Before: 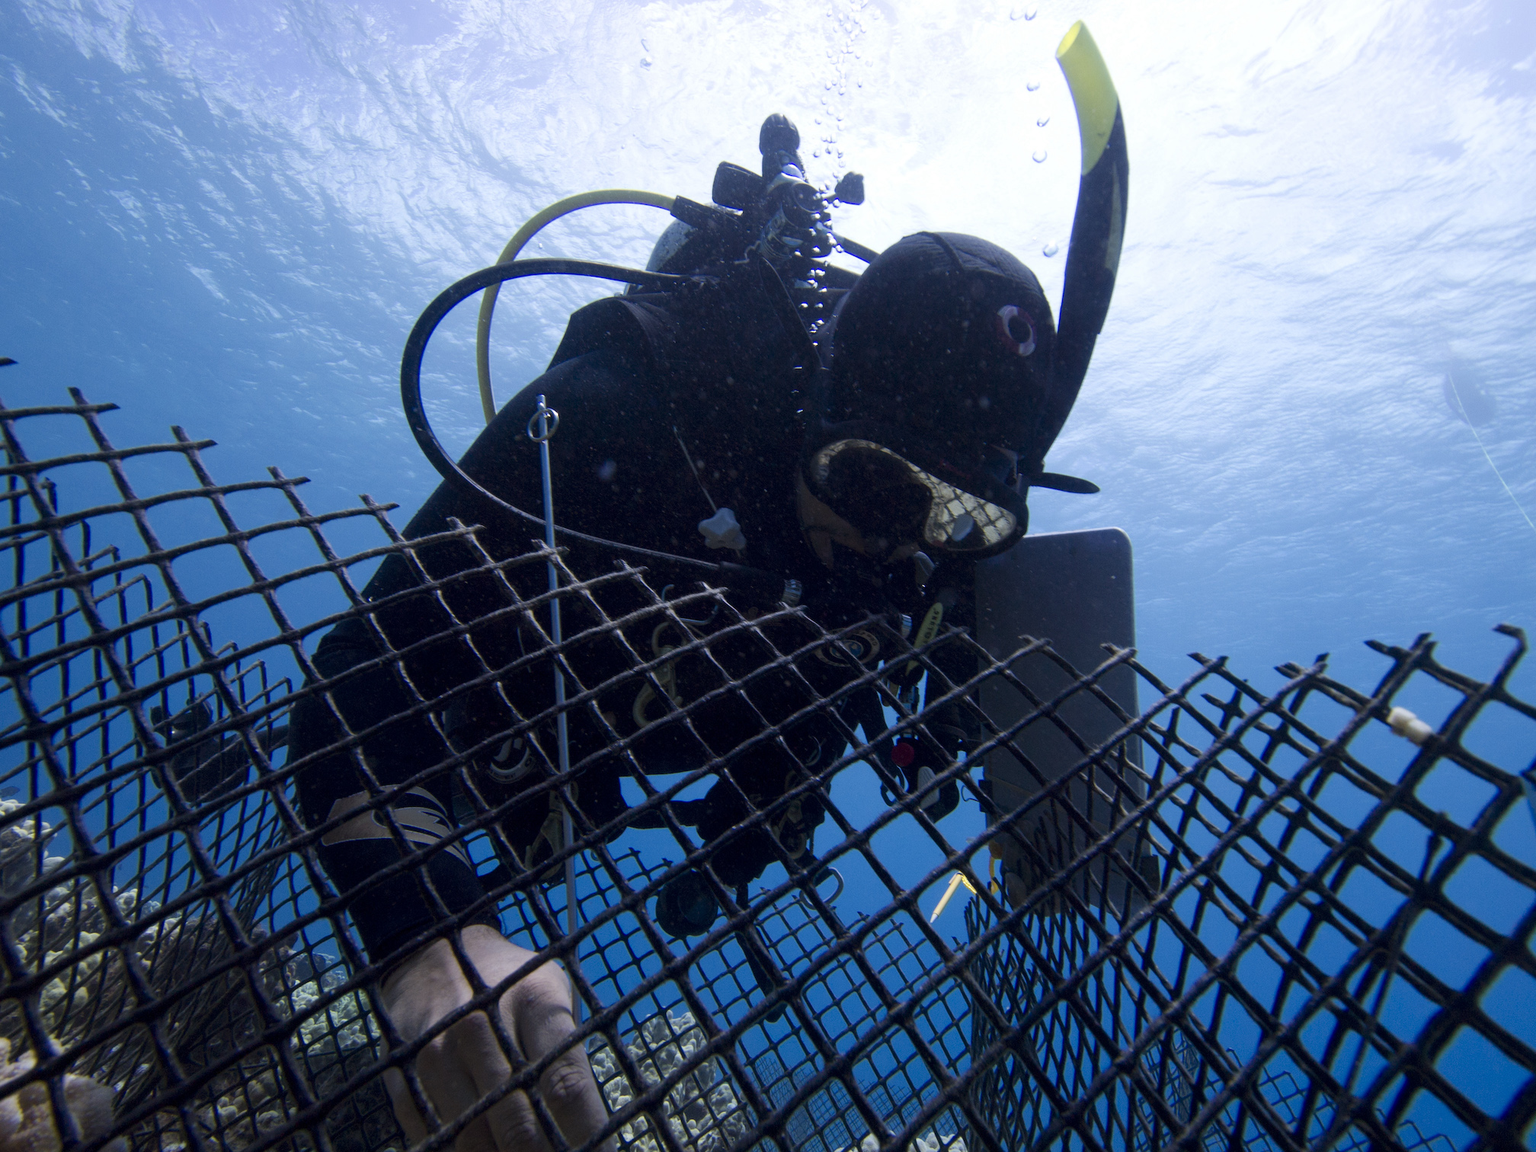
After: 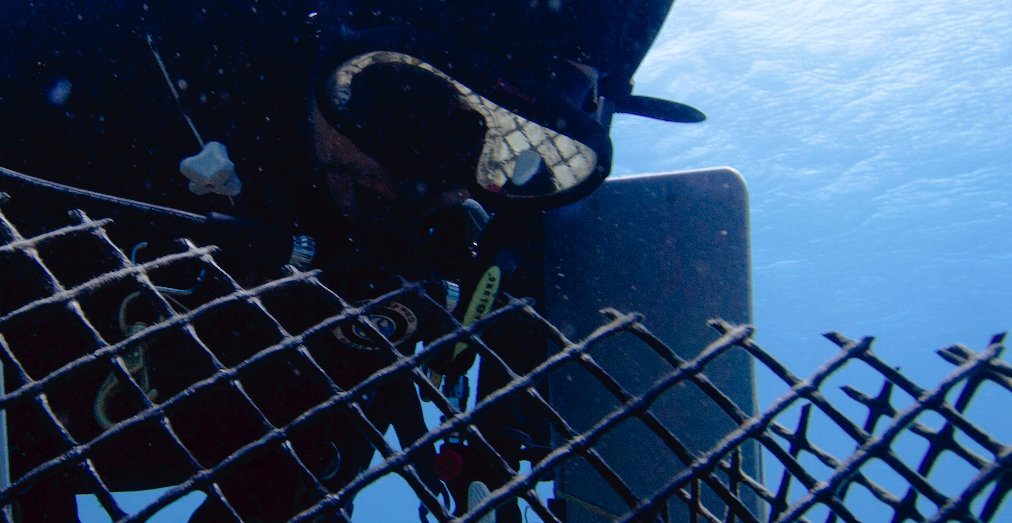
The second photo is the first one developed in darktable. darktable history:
crop: left 36.607%, top 34.735%, right 13.146%, bottom 30.611%
tone curve: curves: ch0 [(0, 0) (0.003, 0.03) (0.011, 0.03) (0.025, 0.033) (0.044, 0.038) (0.069, 0.057) (0.1, 0.109) (0.136, 0.174) (0.177, 0.243) (0.224, 0.313) (0.277, 0.391) (0.335, 0.464) (0.399, 0.515) (0.468, 0.563) (0.543, 0.616) (0.623, 0.679) (0.709, 0.766) (0.801, 0.865) (0.898, 0.948) (1, 1)], preserve colors none
tone equalizer: on, module defaults
